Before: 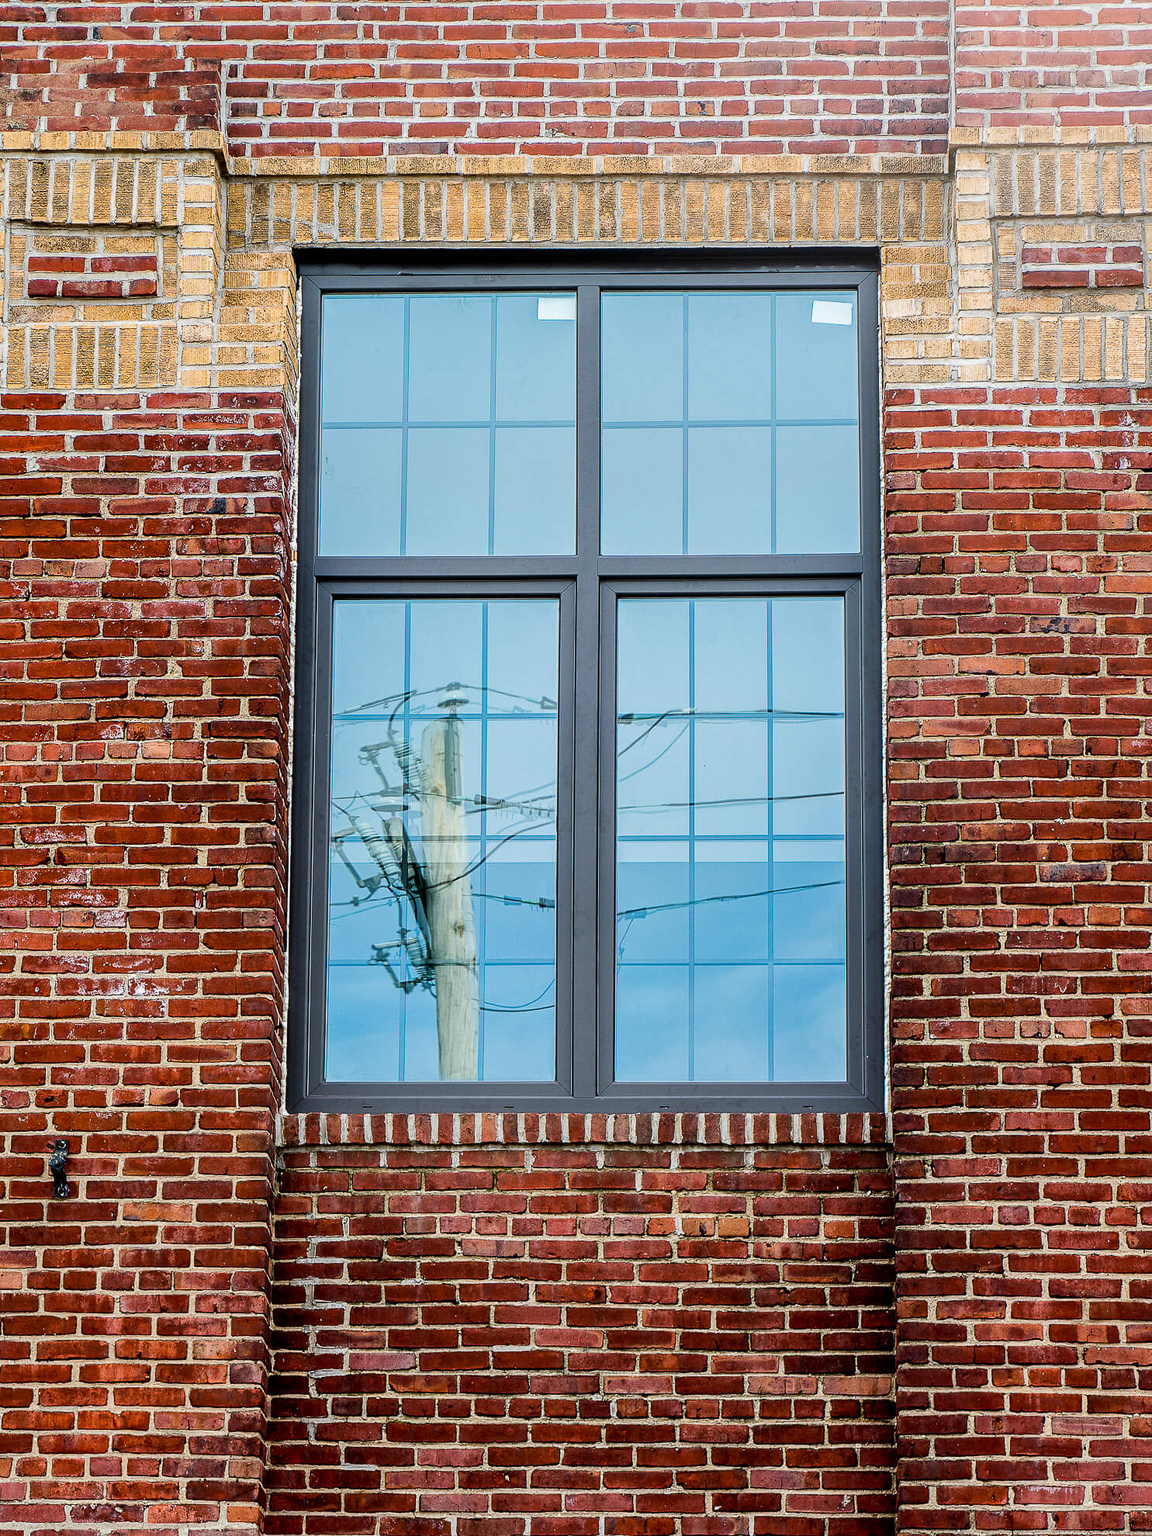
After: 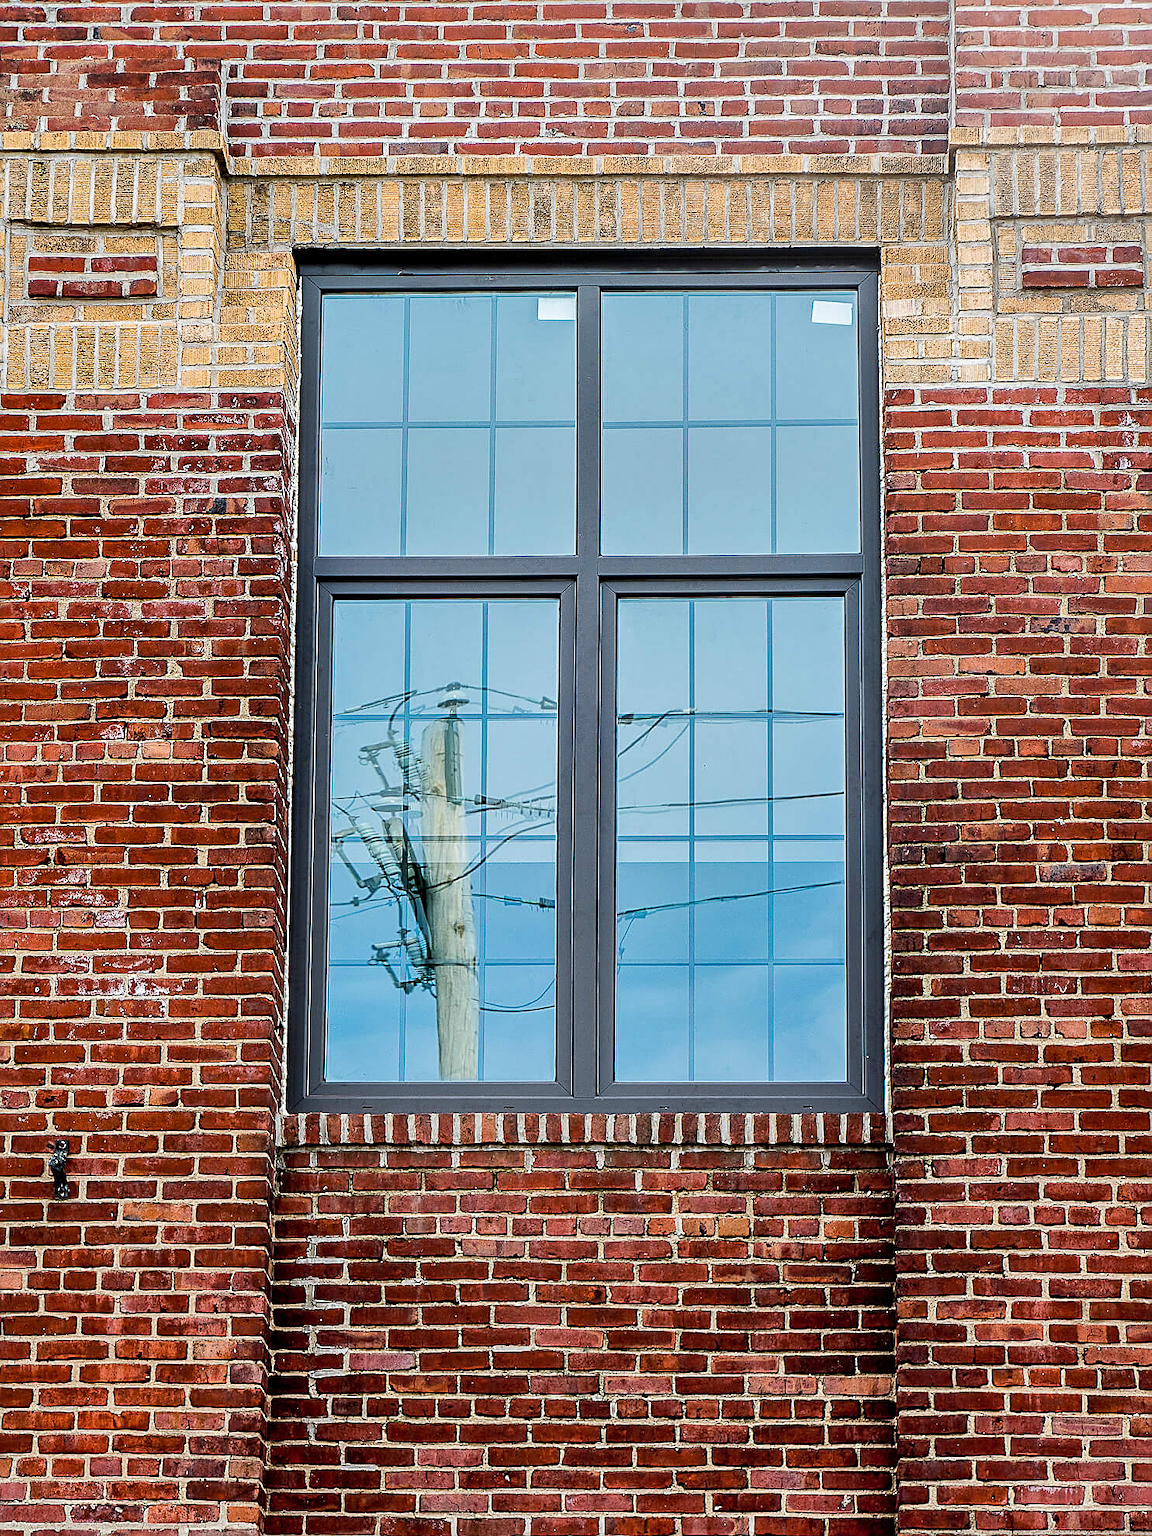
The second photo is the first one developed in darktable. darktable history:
sharpen: on, module defaults
shadows and highlights: highlights color adjustment 45.39%, soften with gaussian
